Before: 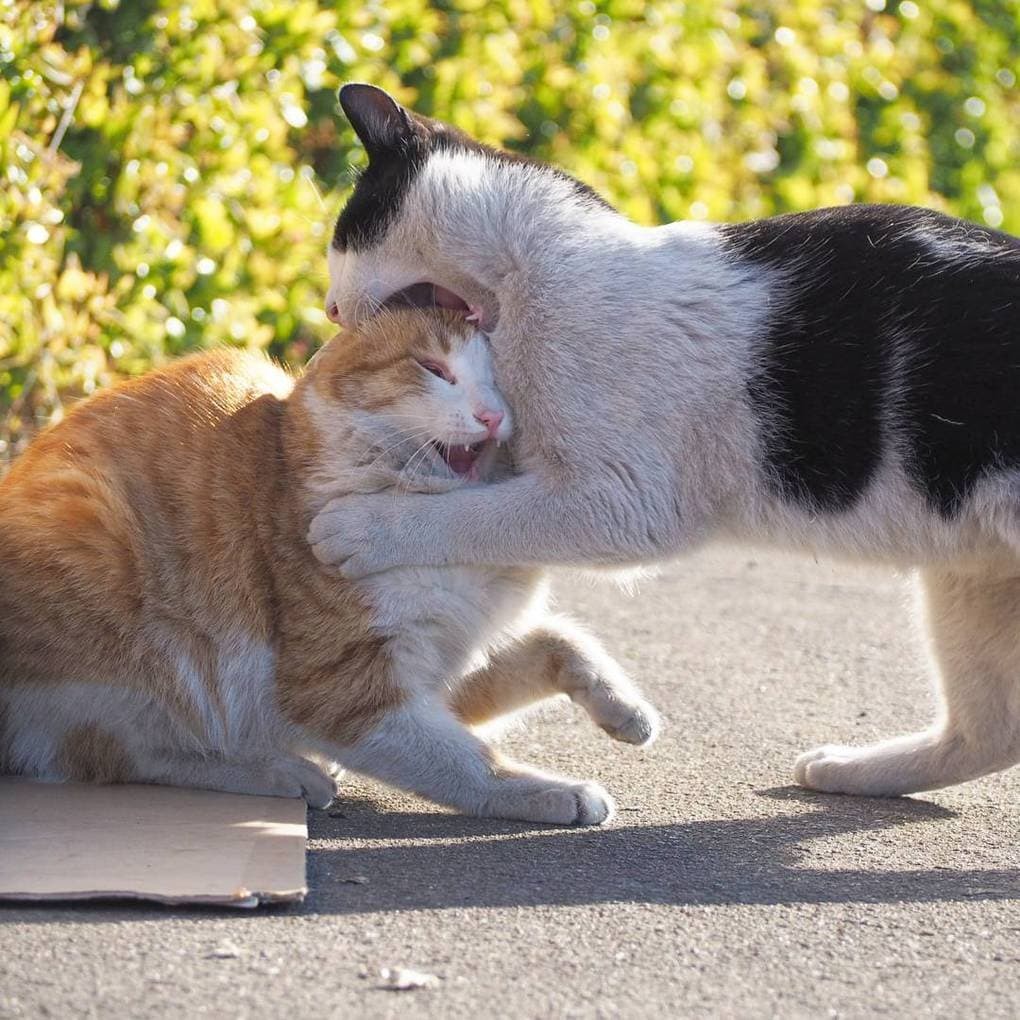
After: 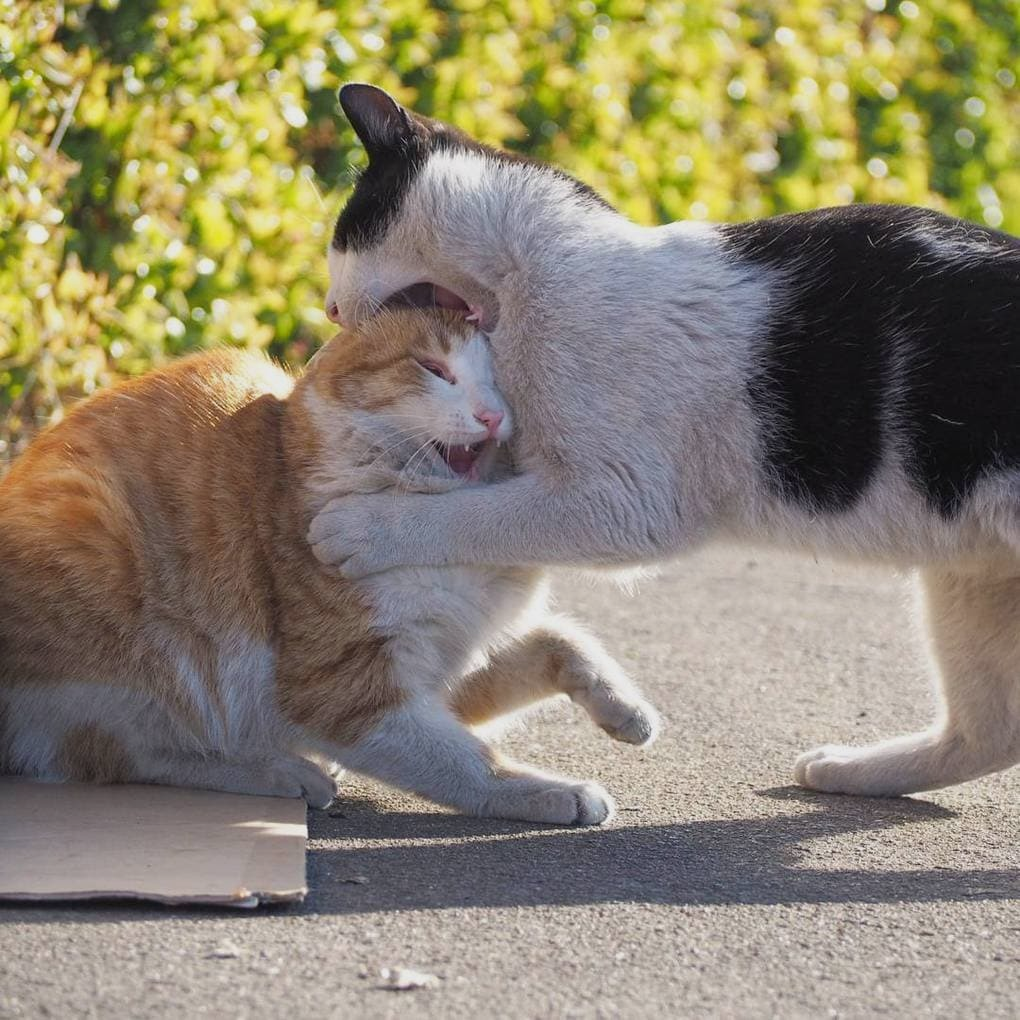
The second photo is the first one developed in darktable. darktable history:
exposure: exposure -0.283 EV, compensate highlight preservation false
